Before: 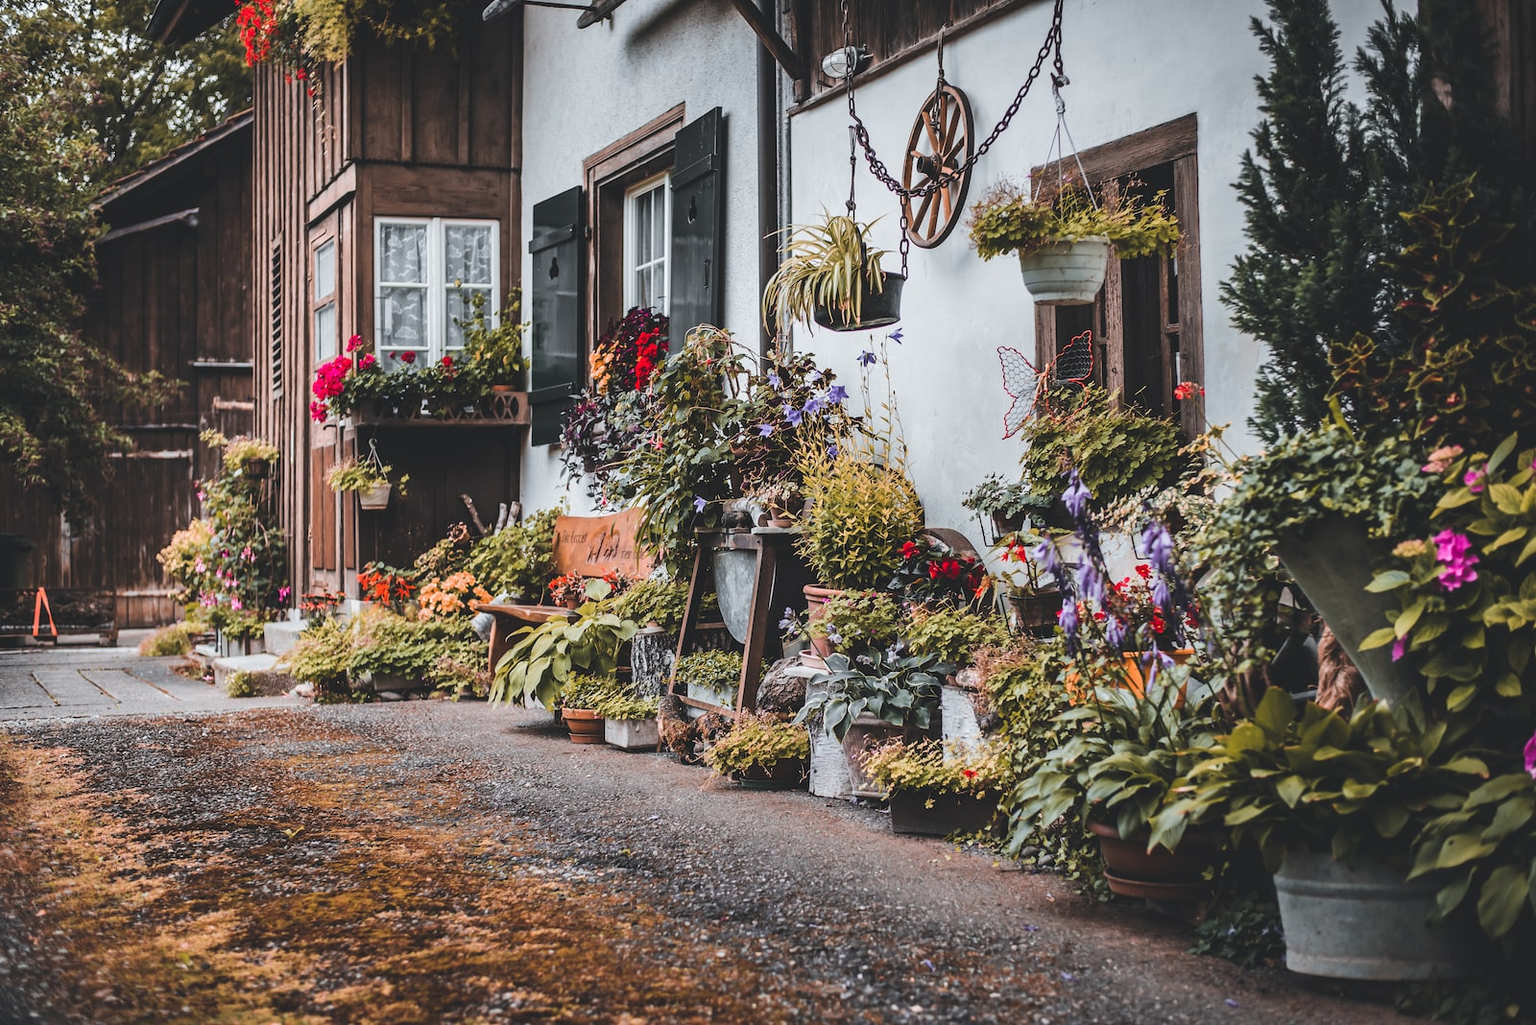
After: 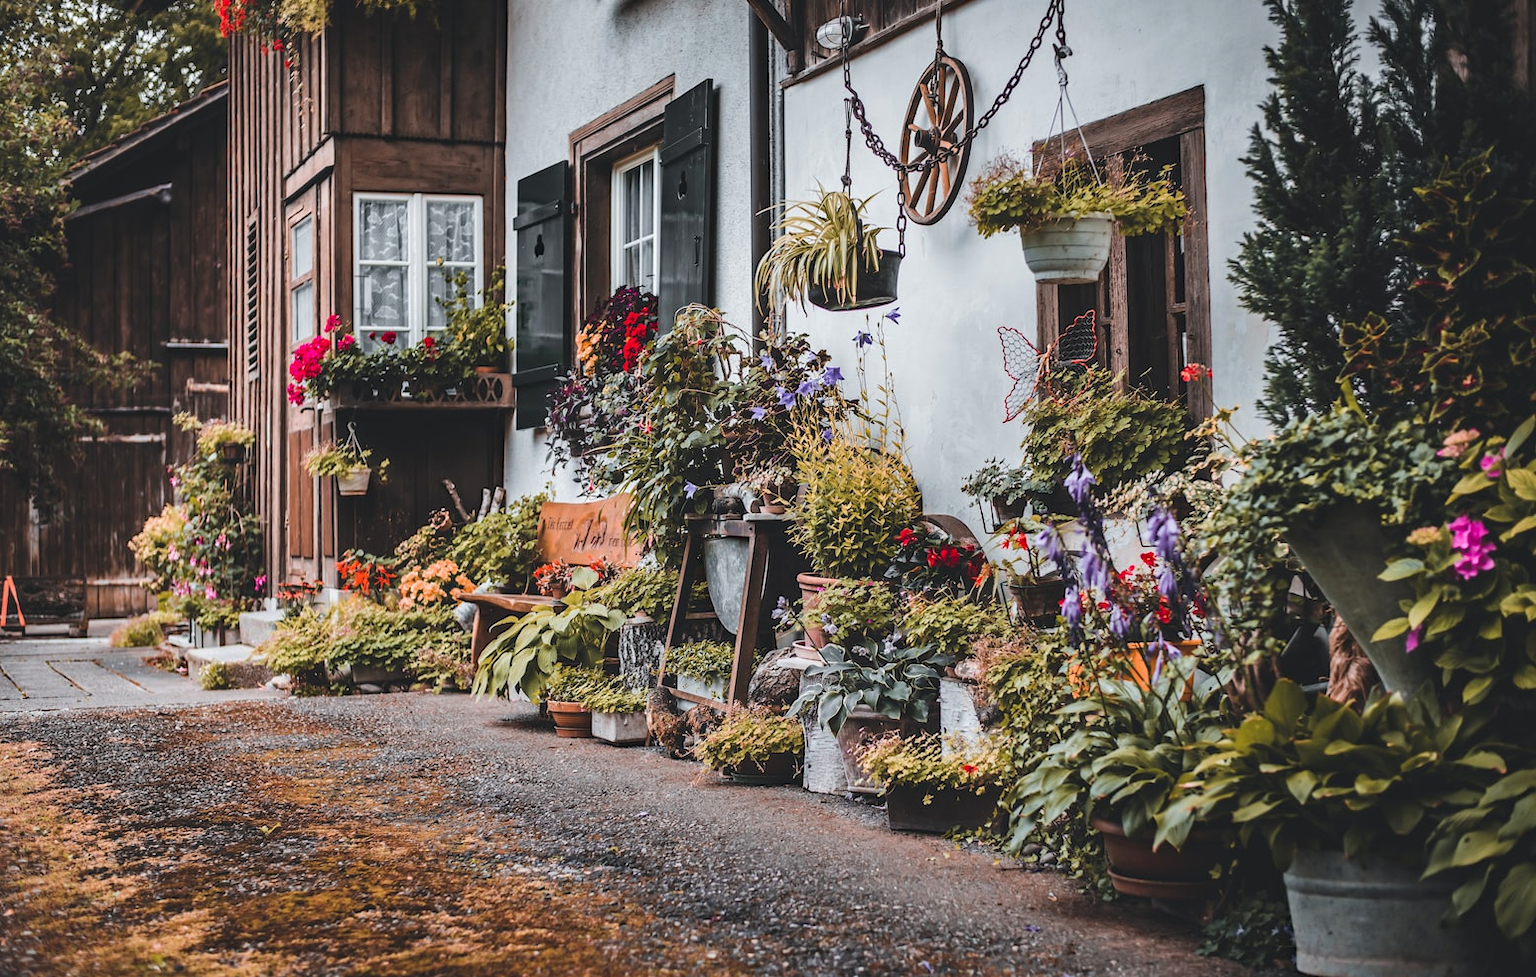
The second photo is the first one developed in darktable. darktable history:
haze removal: compatibility mode true, adaptive false
crop: left 2.149%, top 3.036%, right 1.157%, bottom 4.826%
